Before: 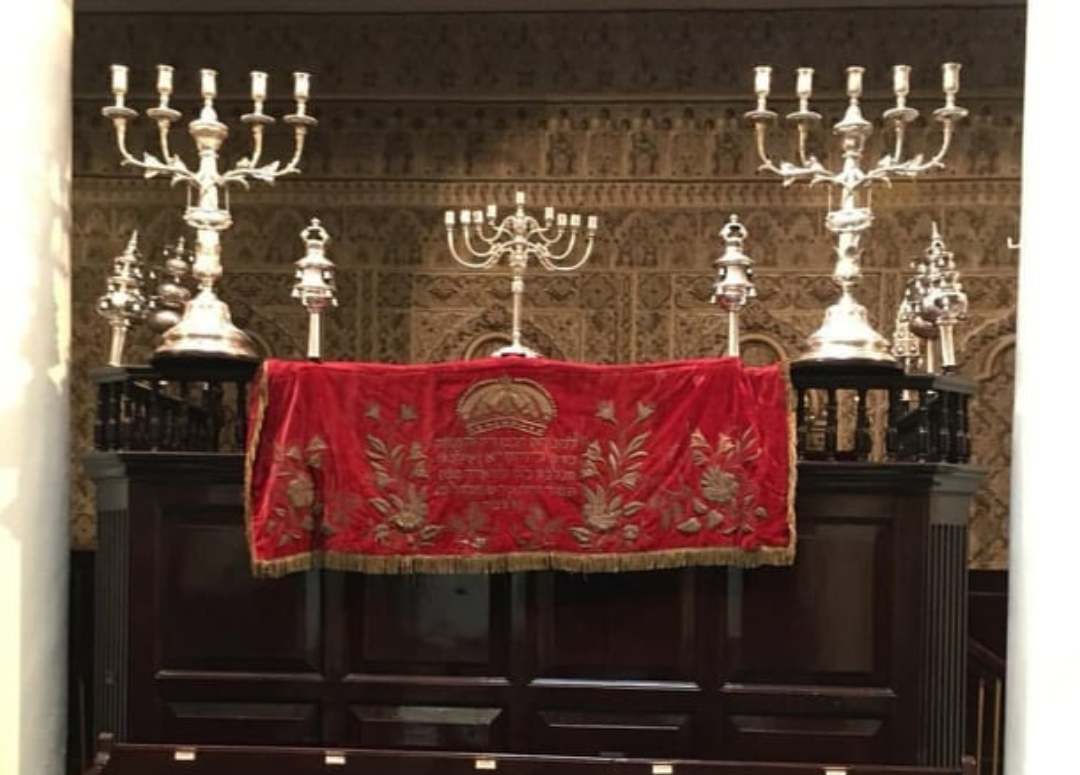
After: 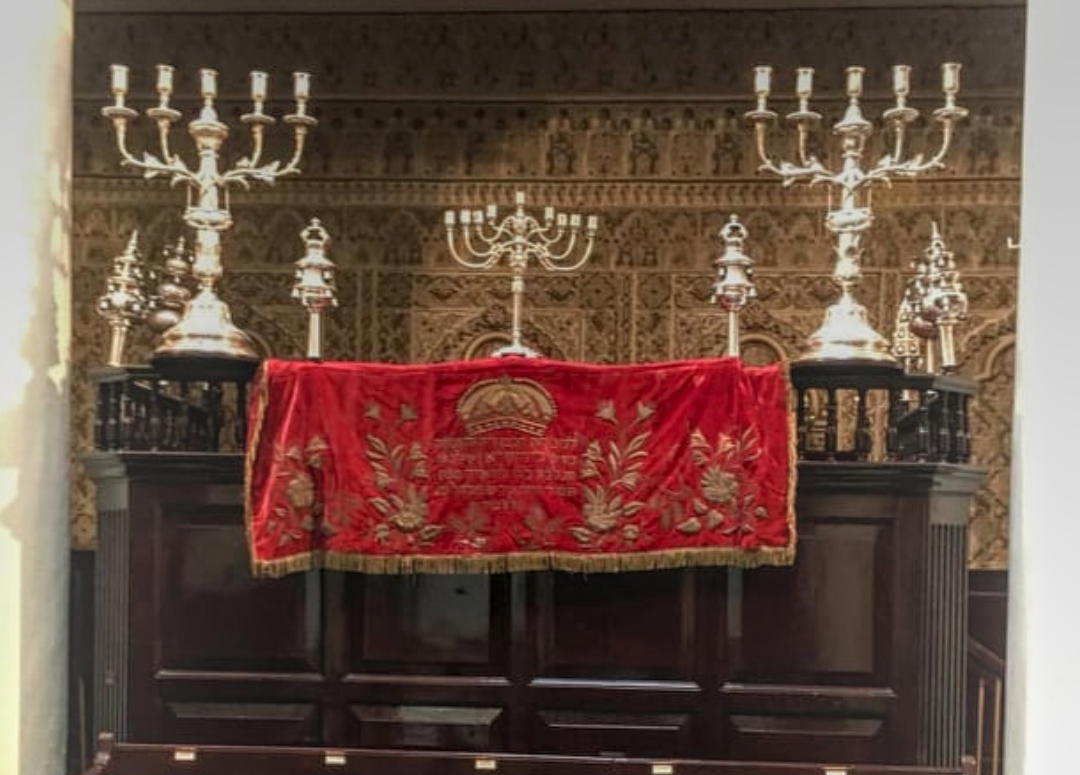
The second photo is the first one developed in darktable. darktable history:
graduated density: on, module defaults
contrast brightness saturation: saturation 0.1
local contrast: highlights 66%, shadows 33%, detail 166%, midtone range 0.2
